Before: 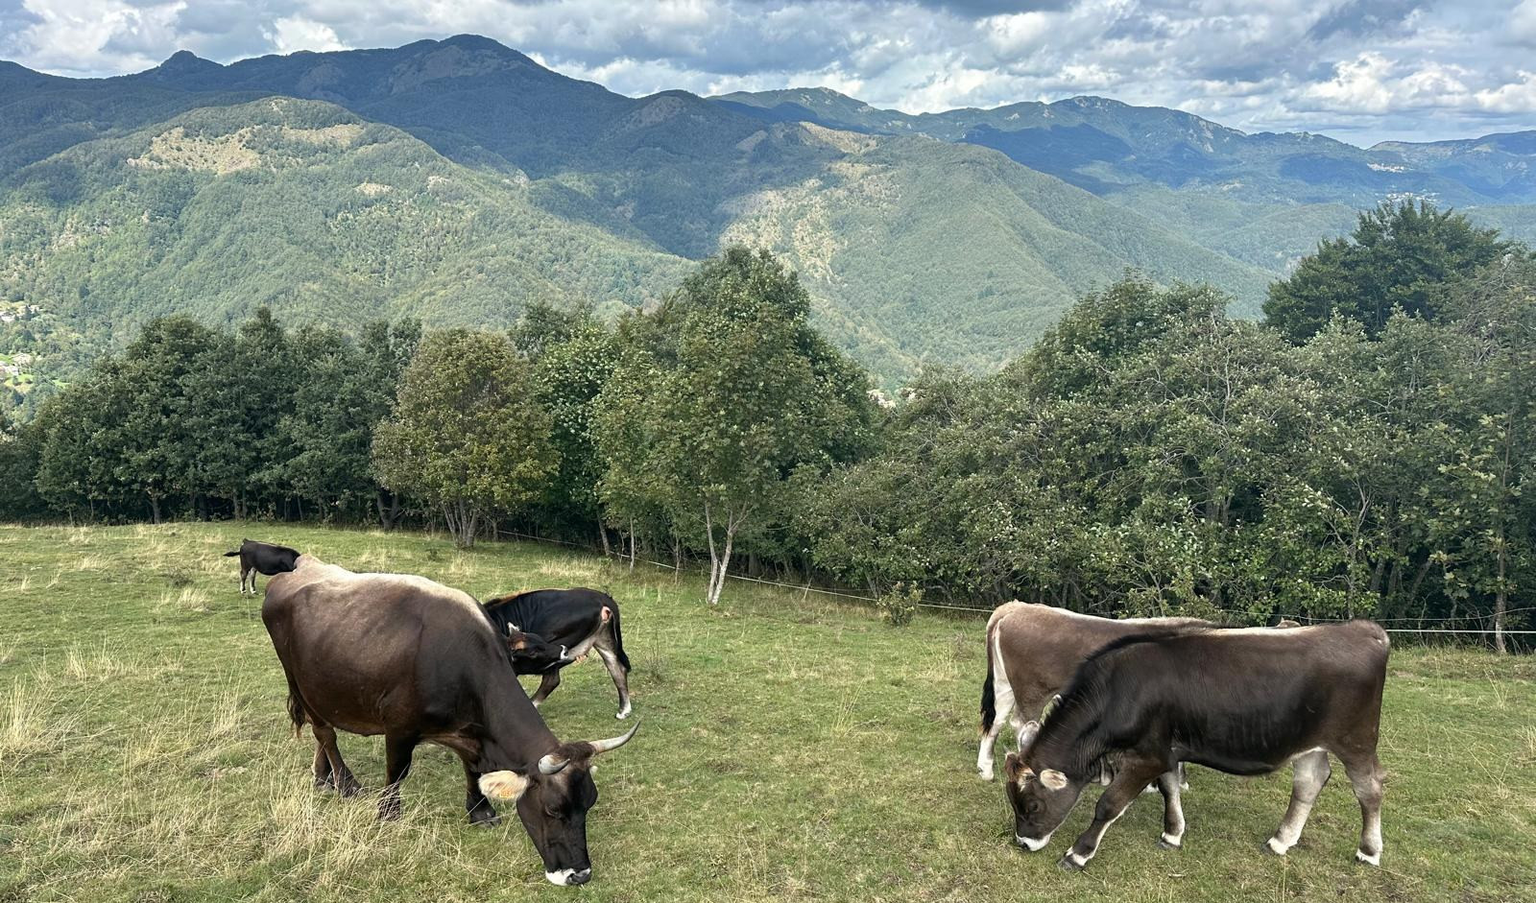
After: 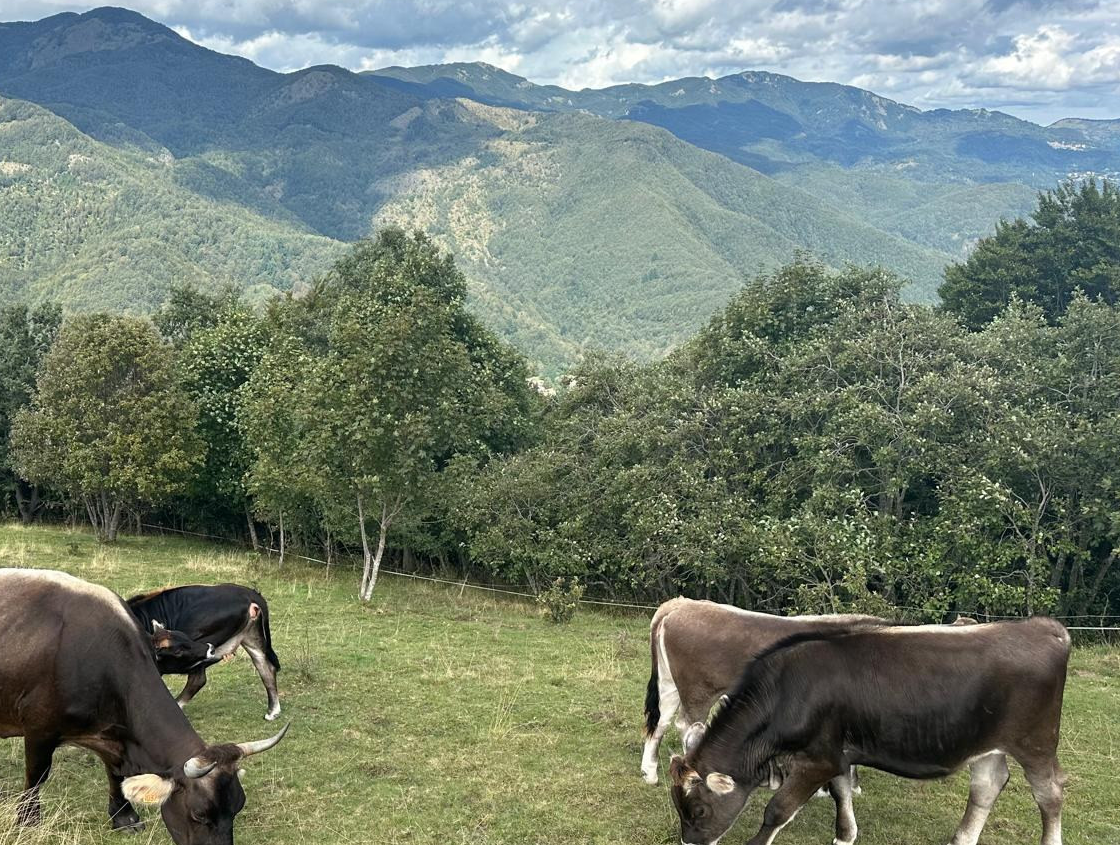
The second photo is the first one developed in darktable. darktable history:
crop and rotate: left 23.613%, top 3.087%, right 6.352%, bottom 7.086%
